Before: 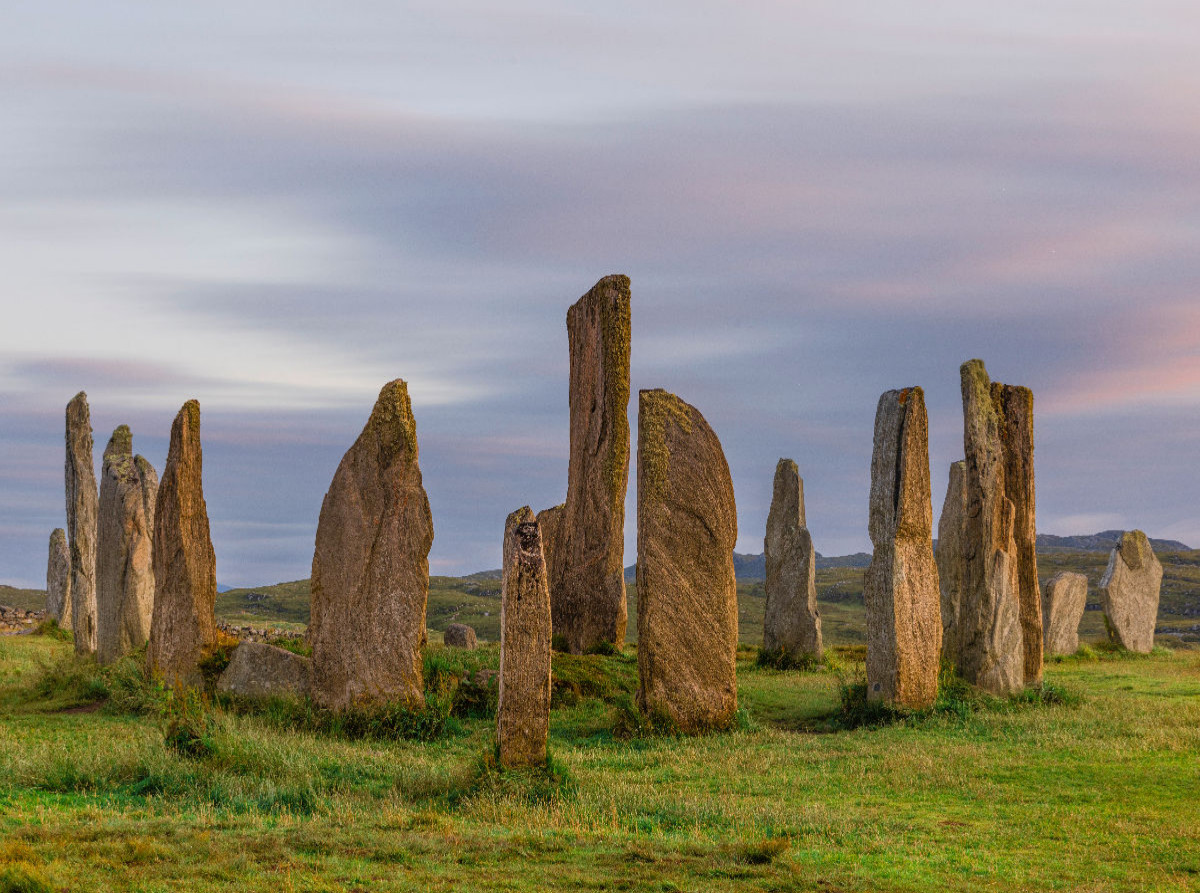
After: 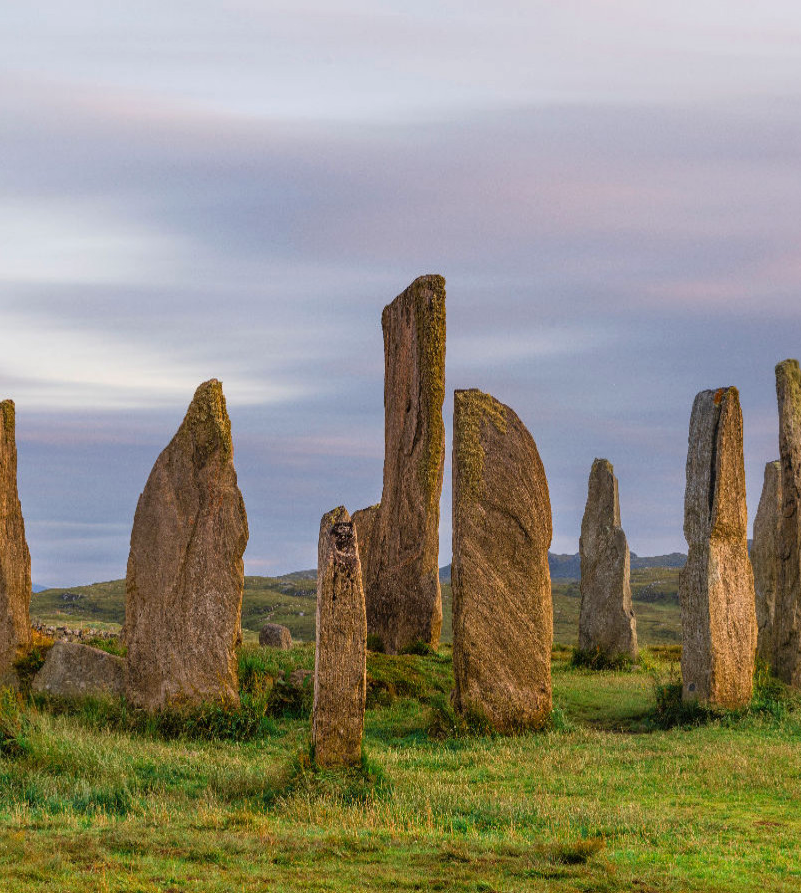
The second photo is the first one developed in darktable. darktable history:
exposure: exposure 0.201 EV, compensate exposure bias true, compensate highlight preservation false
crop: left 15.433%, right 17.782%
